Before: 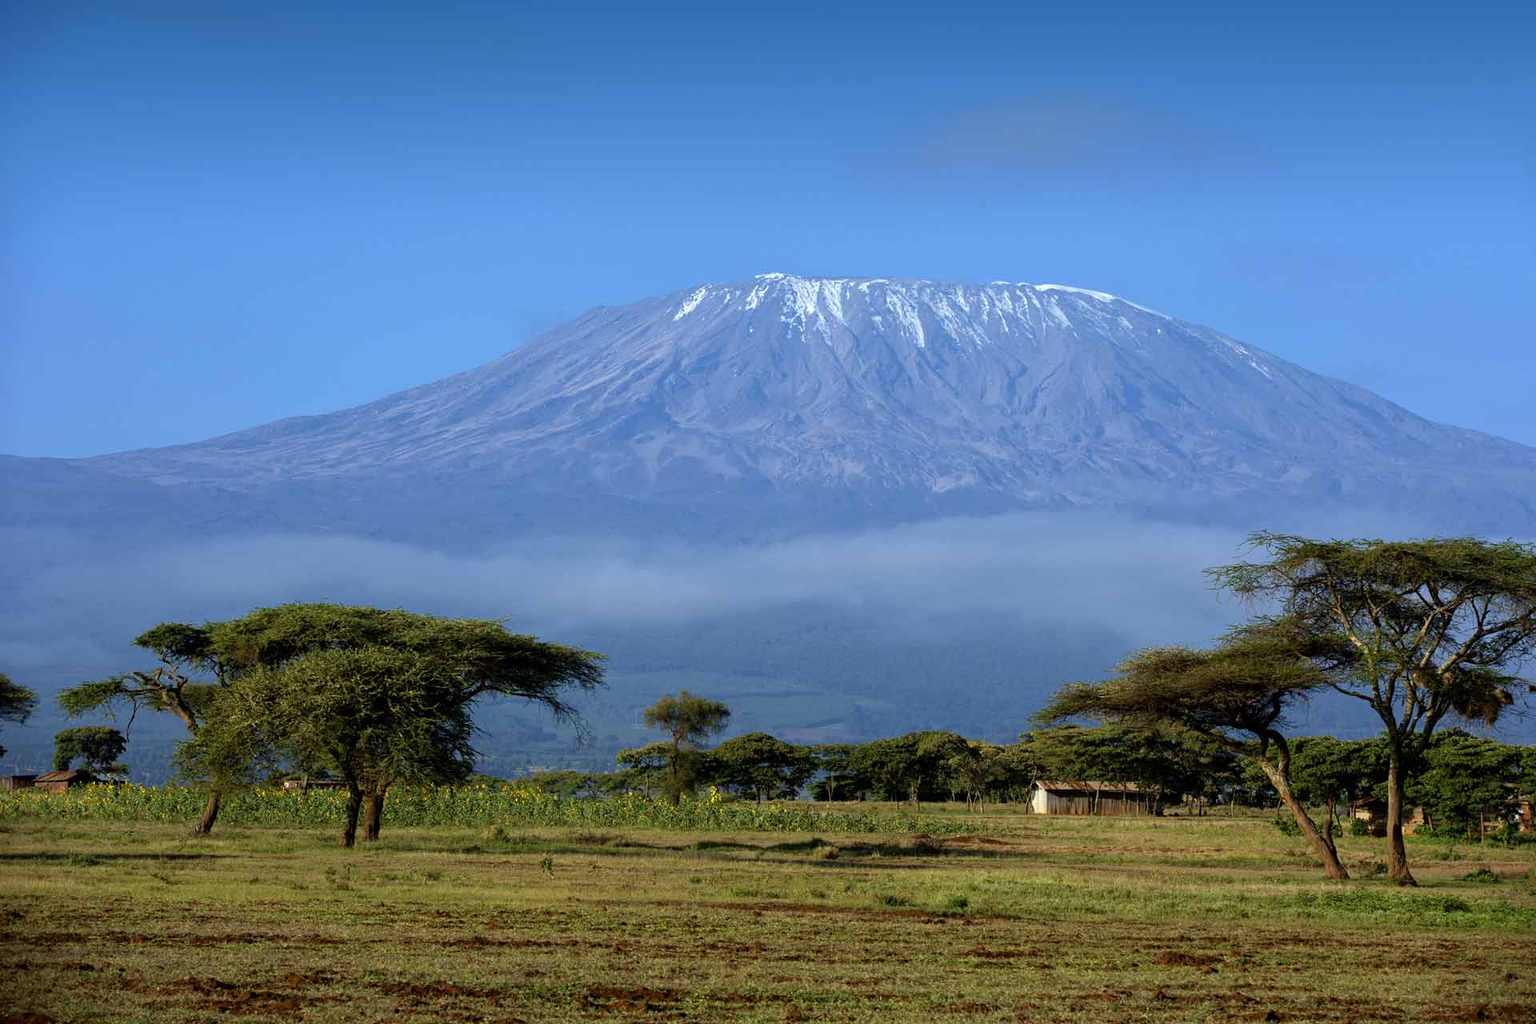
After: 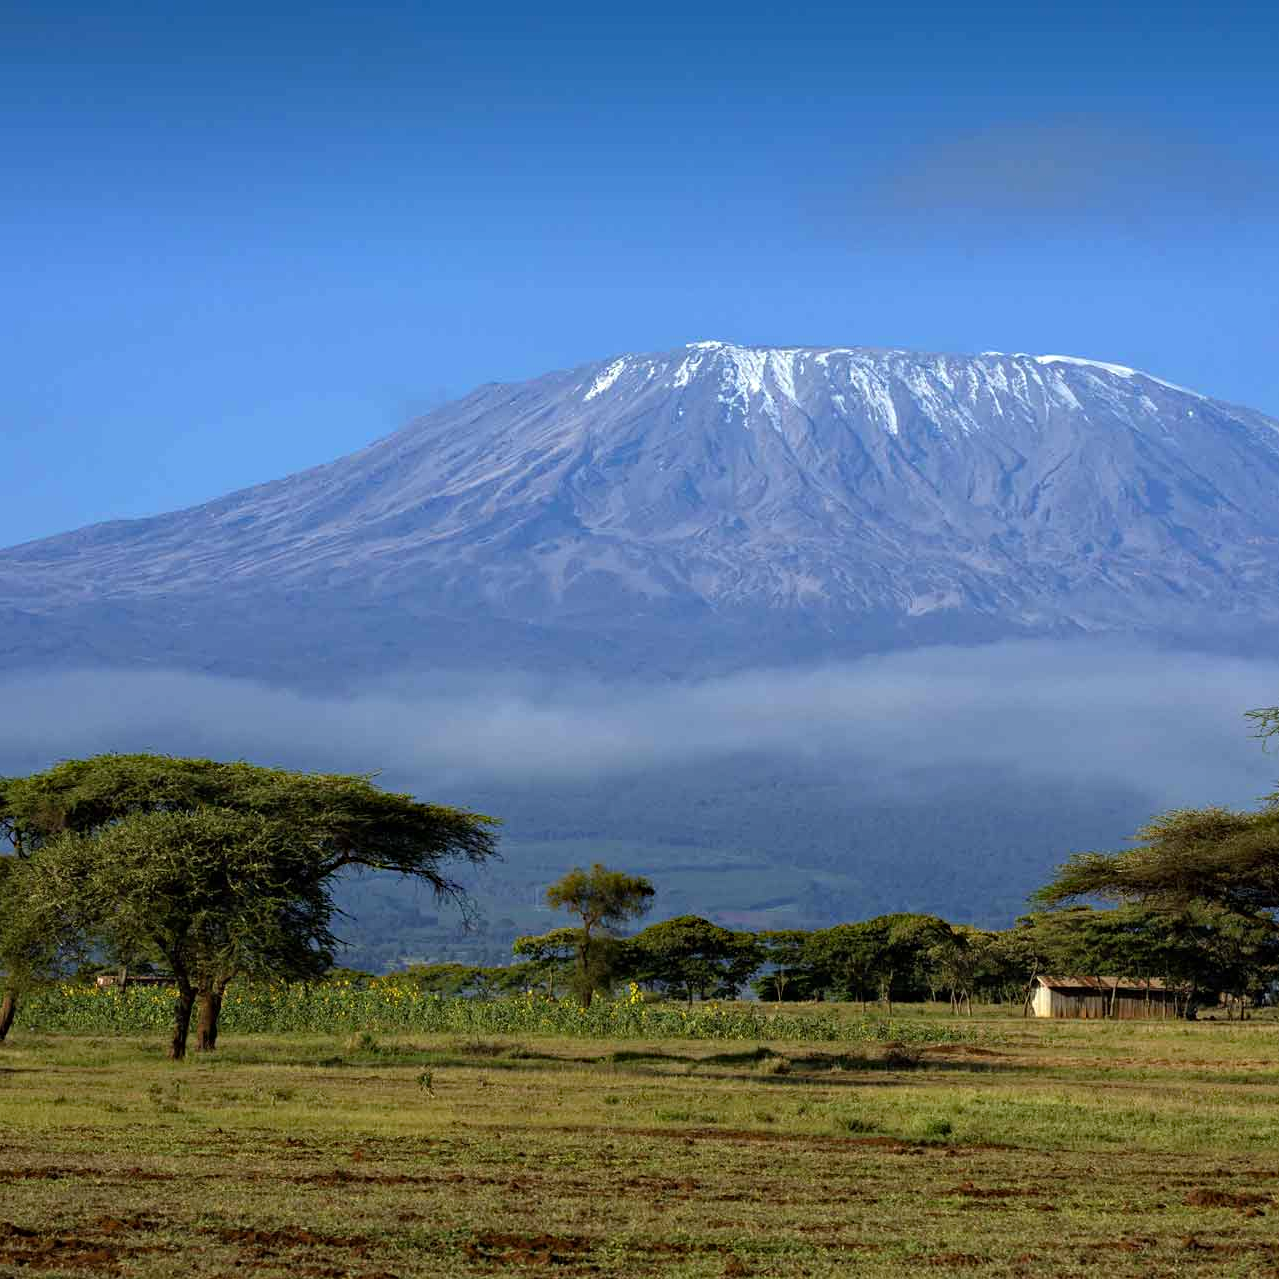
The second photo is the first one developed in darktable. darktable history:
haze removal: strength 0.277, distance 0.255, compatibility mode true
exposure: compensate highlight preservation false
tone equalizer: on, module defaults
crop and rotate: left 13.461%, right 19.896%
